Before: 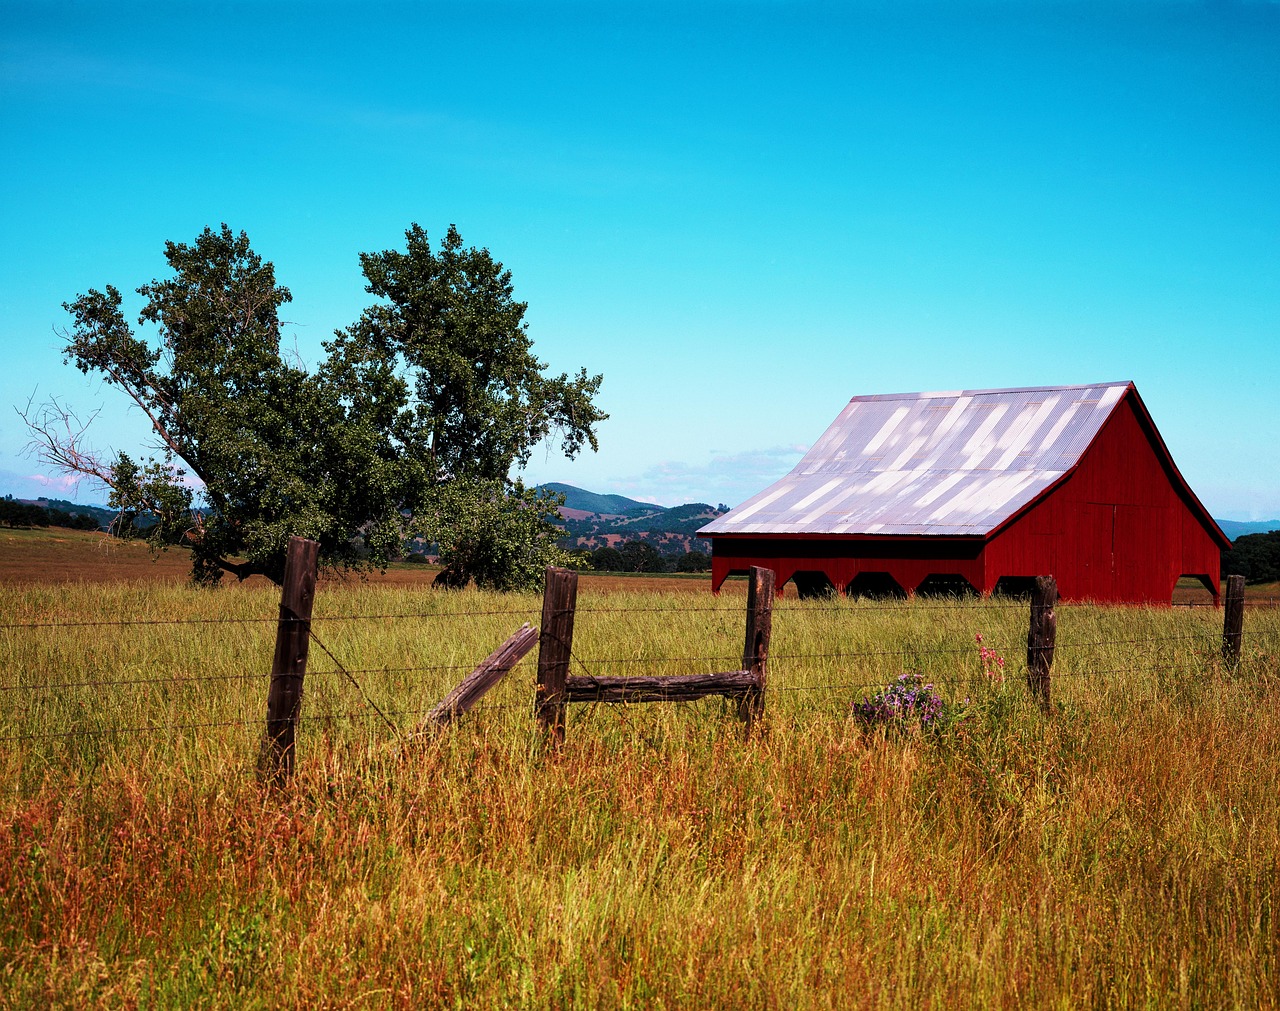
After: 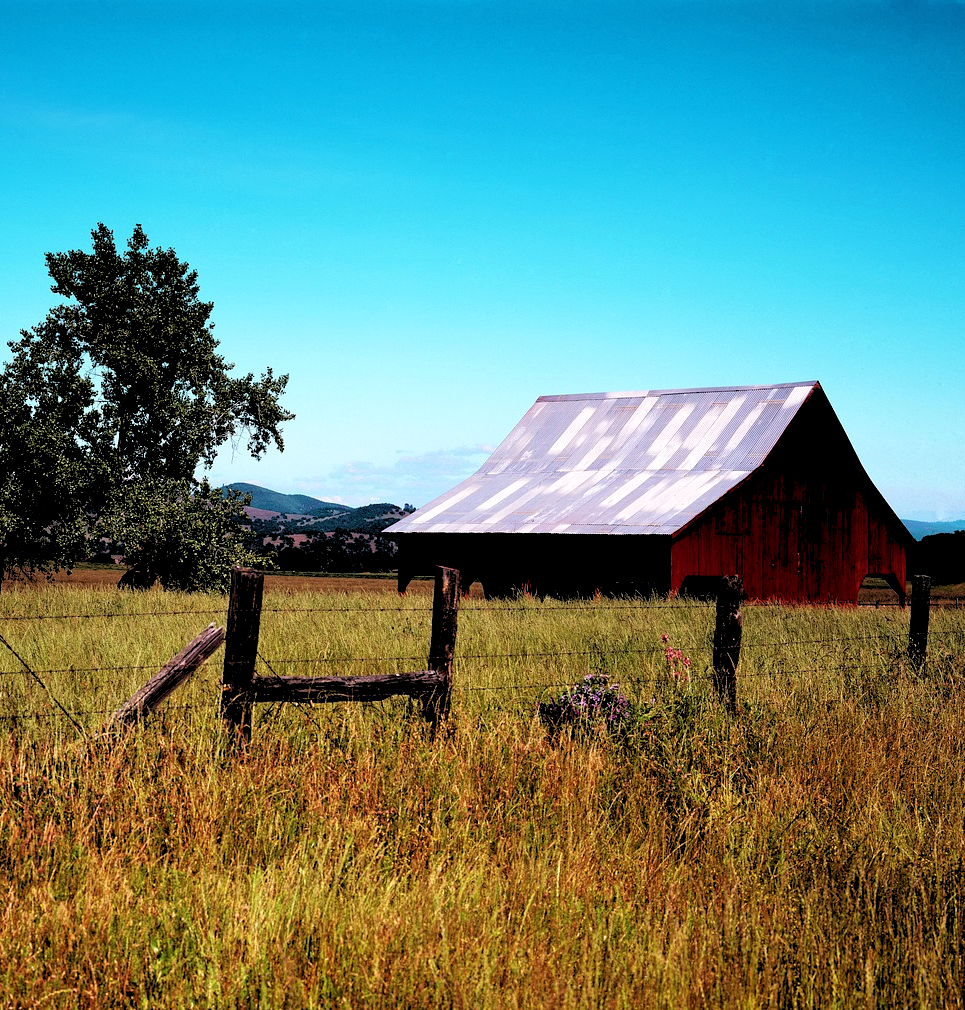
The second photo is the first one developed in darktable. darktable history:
rgb levels: levels [[0.034, 0.472, 0.904], [0, 0.5, 1], [0, 0.5, 1]]
crop and rotate: left 24.6%
